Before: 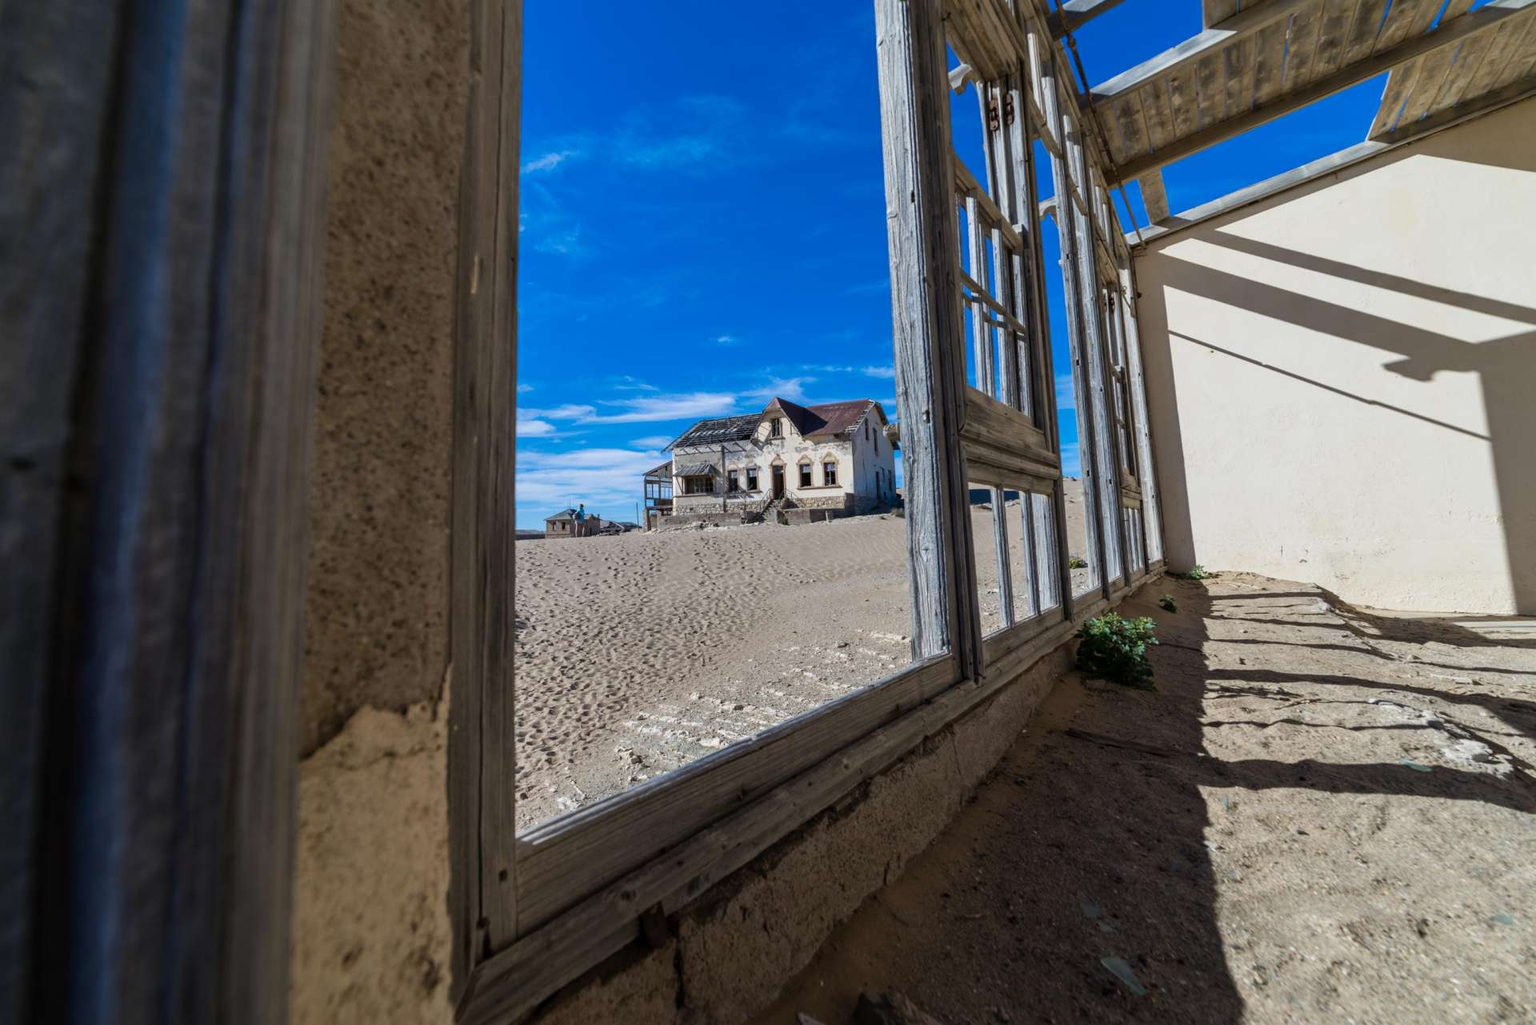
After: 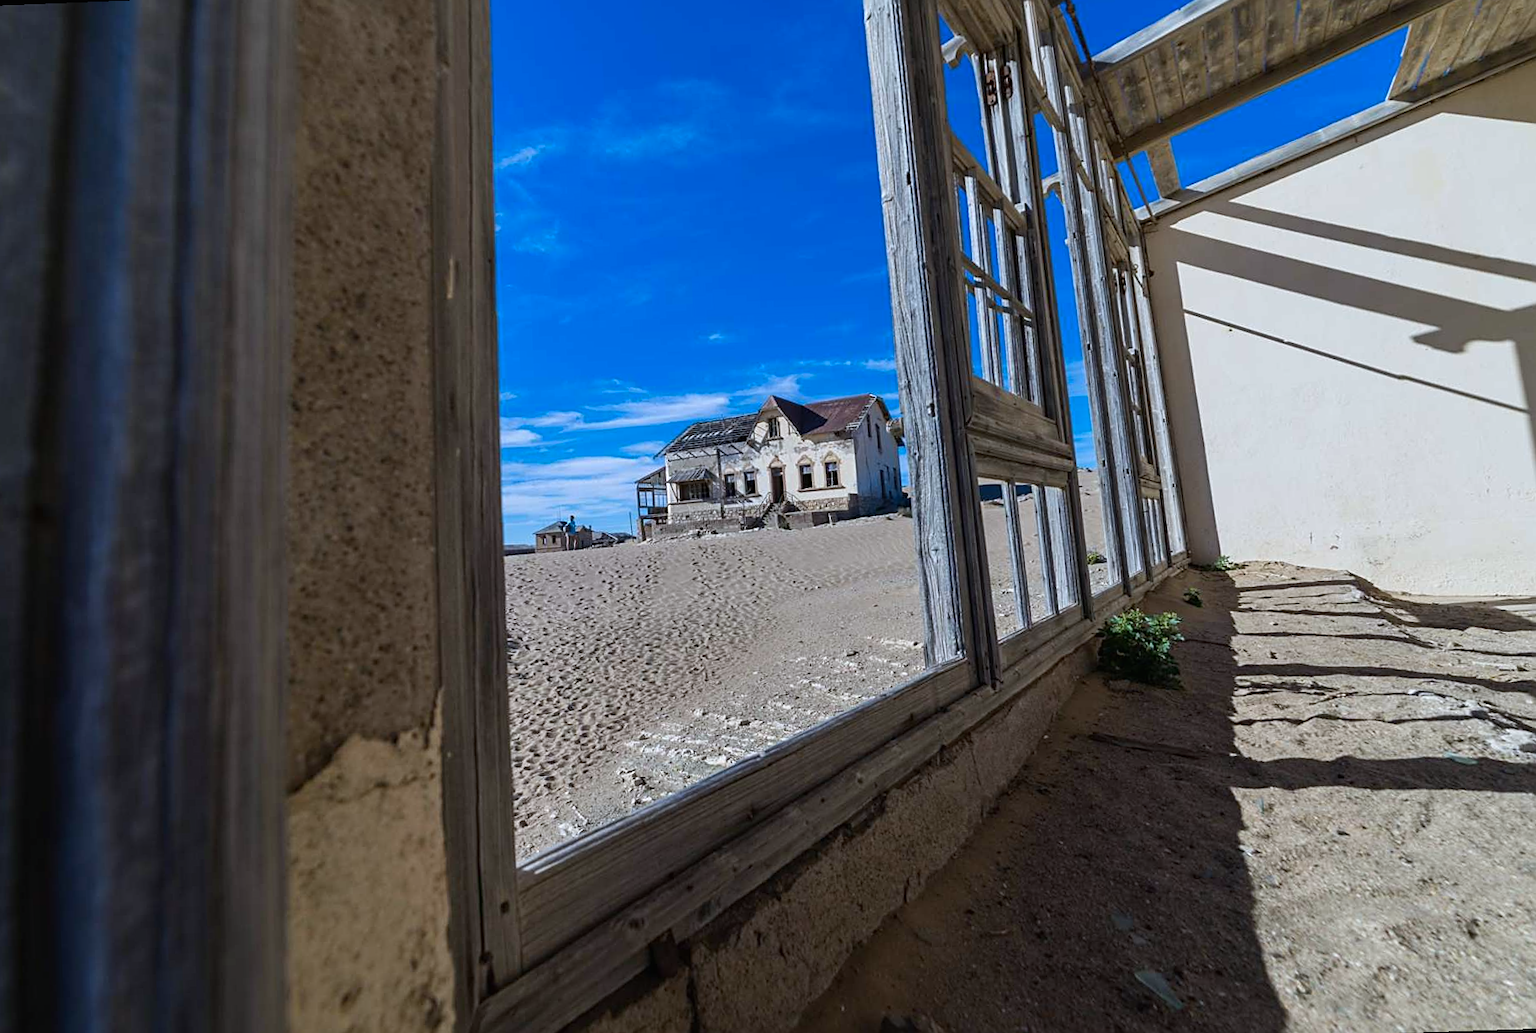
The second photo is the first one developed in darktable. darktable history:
white balance: red 0.967, blue 1.049
sharpen: on, module defaults
contrast brightness saturation: contrast -0.02, brightness -0.01, saturation 0.03
rotate and perspective: rotation -2.12°, lens shift (vertical) 0.009, lens shift (horizontal) -0.008, automatic cropping original format, crop left 0.036, crop right 0.964, crop top 0.05, crop bottom 0.959
